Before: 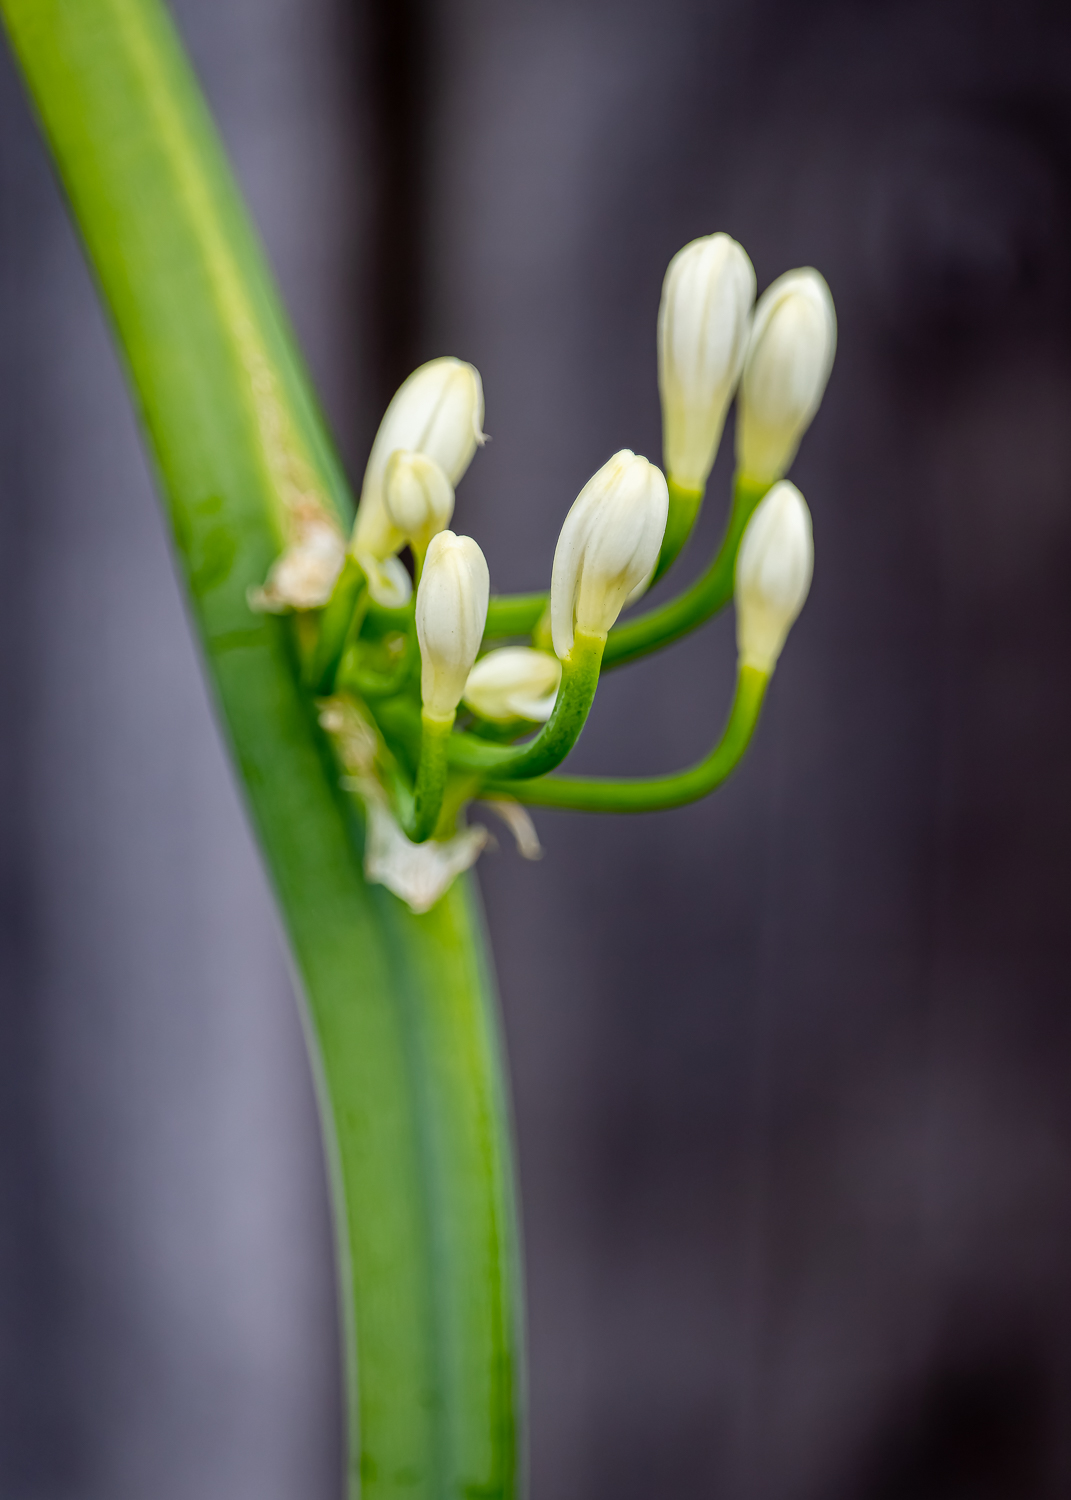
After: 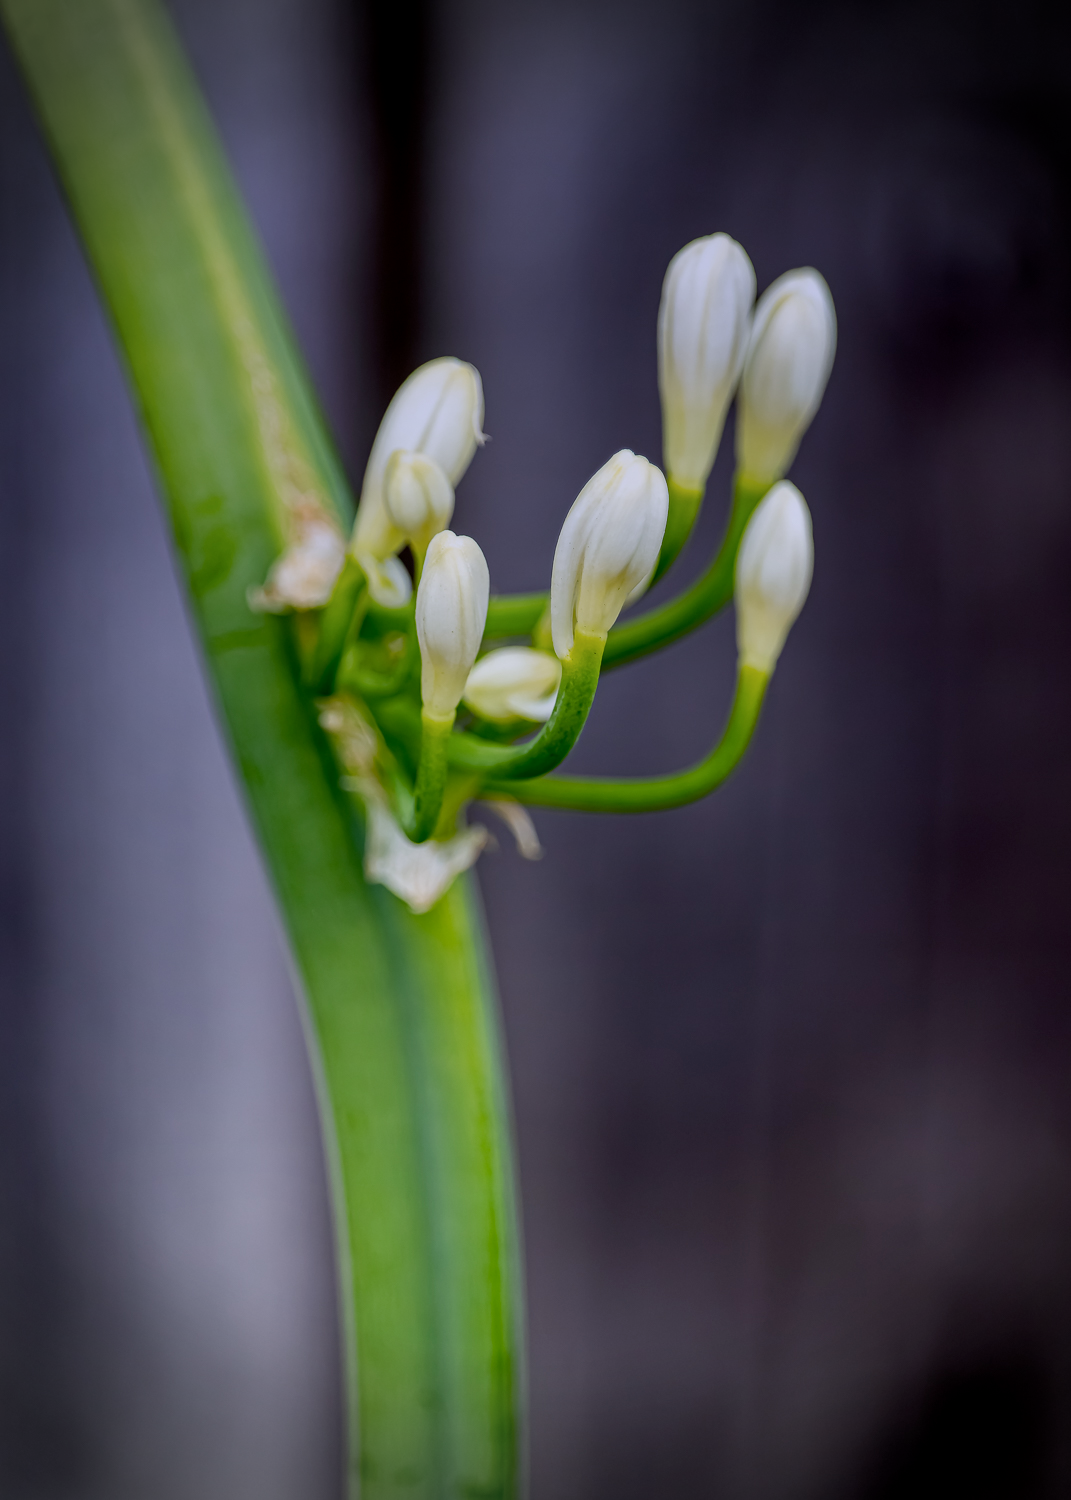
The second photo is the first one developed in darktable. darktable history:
vignetting: fall-off radius 31.48%, brightness -0.472
exposure: black level correction 0.004, exposure 0.014 EV, compensate highlight preservation false
graduated density: hue 238.83°, saturation 50%
